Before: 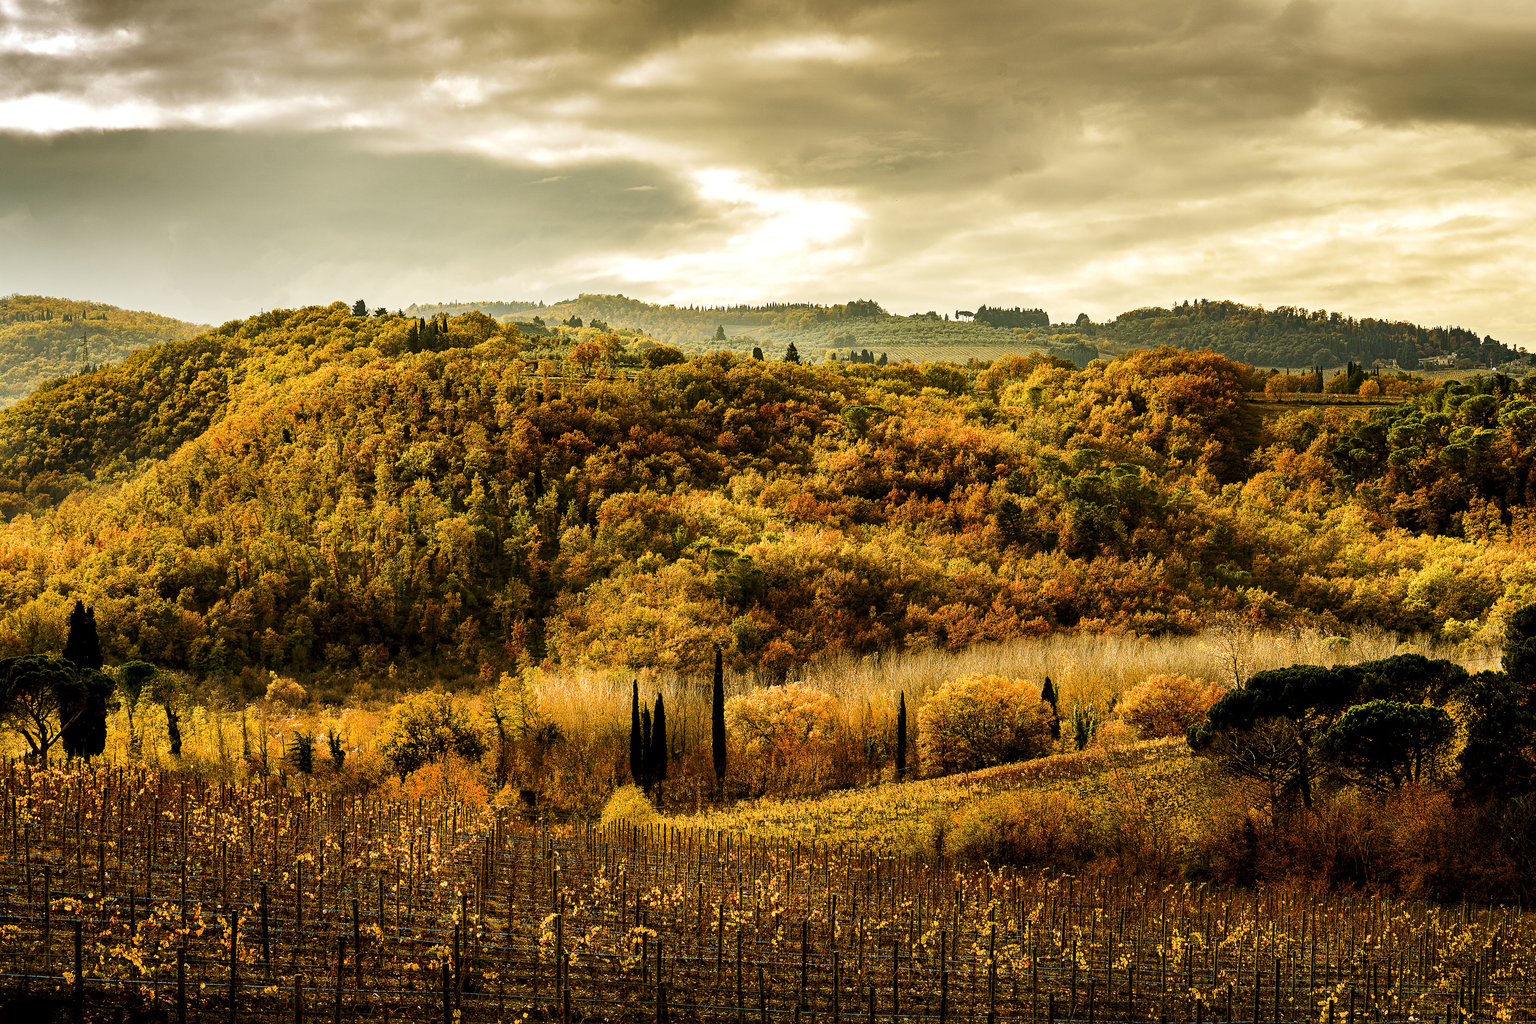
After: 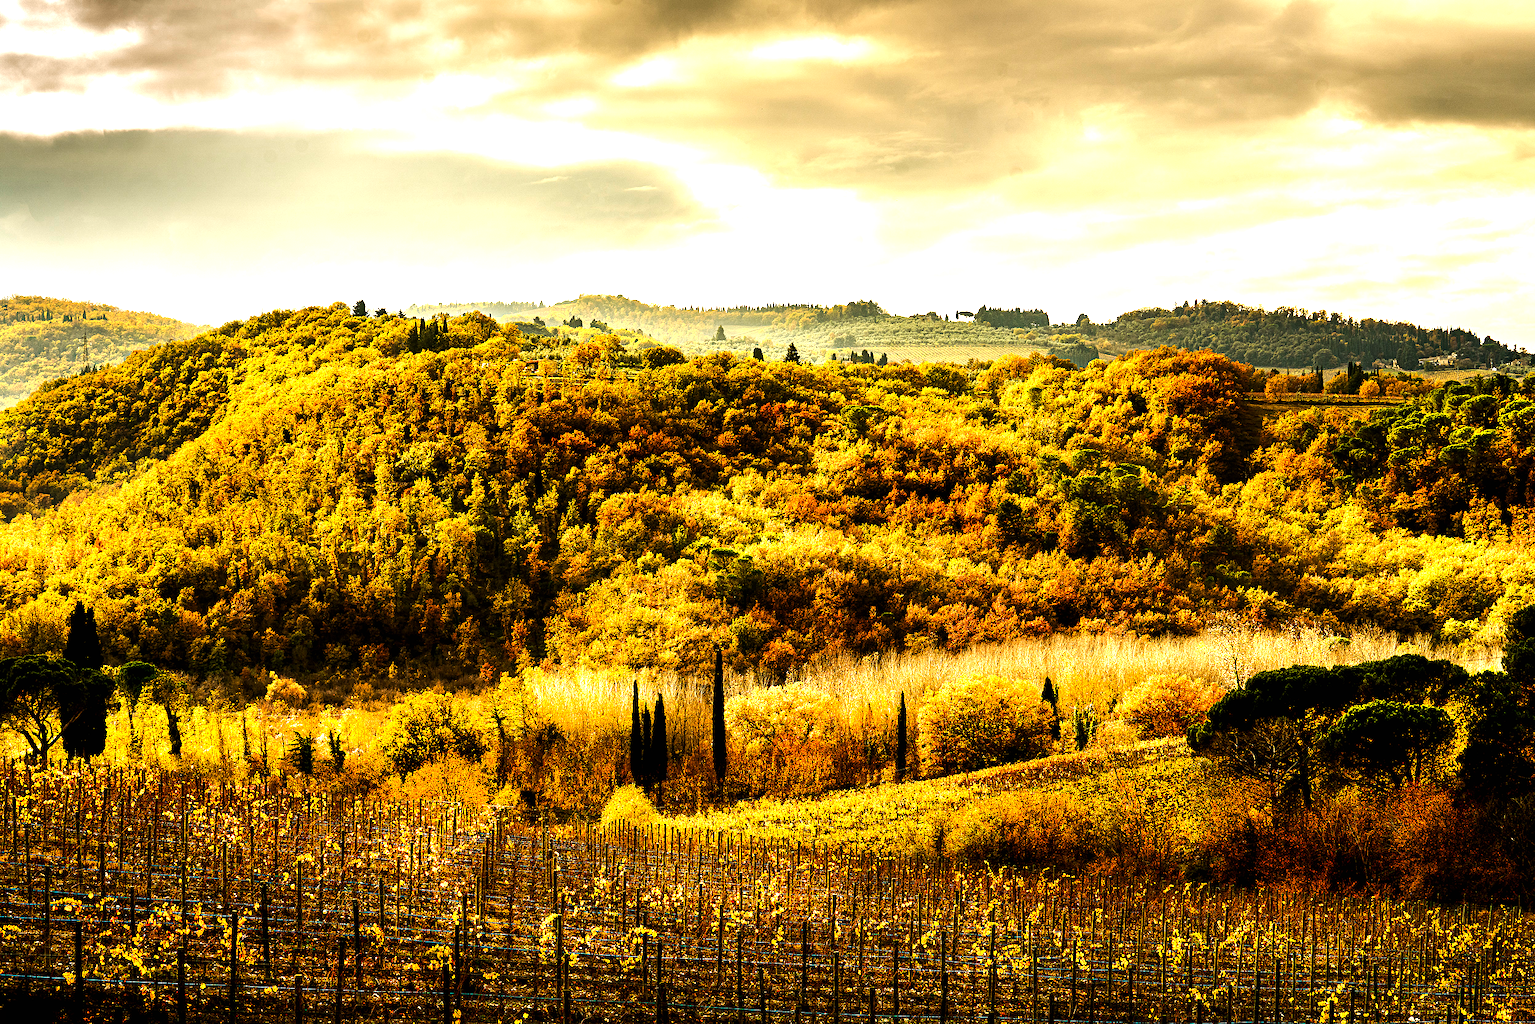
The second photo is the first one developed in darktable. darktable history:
tone equalizer: -8 EV -0.75 EV, -7 EV -0.7 EV, -6 EV -0.6 EV, -5 EV -0.4 EV, -3 EV 0.4 EV, -2 EV 0.6 EV, -1 EV 0.7 EV, +0 EV 0.75 EV, edges refinement/feathering 500, mask exposure compensation -1.57 EV, preserve details no
exposure: black level correction 0, exposure 0.4 EV, compensate exposure bias true, compensate highlight preservation false
